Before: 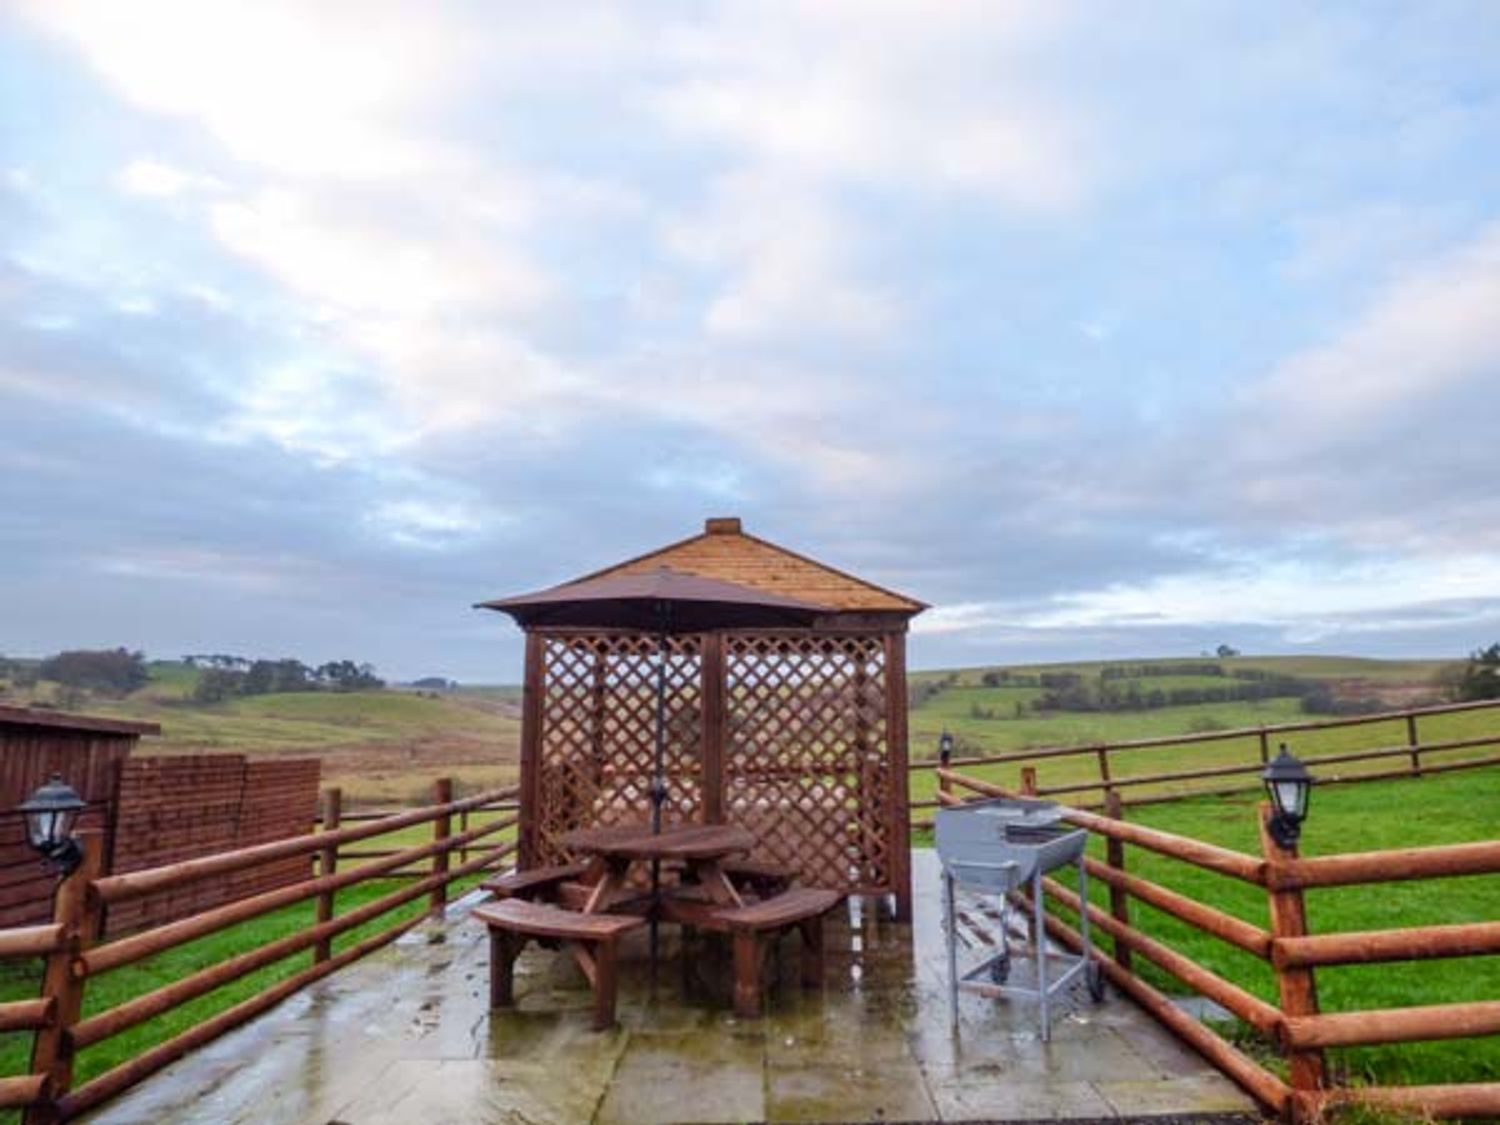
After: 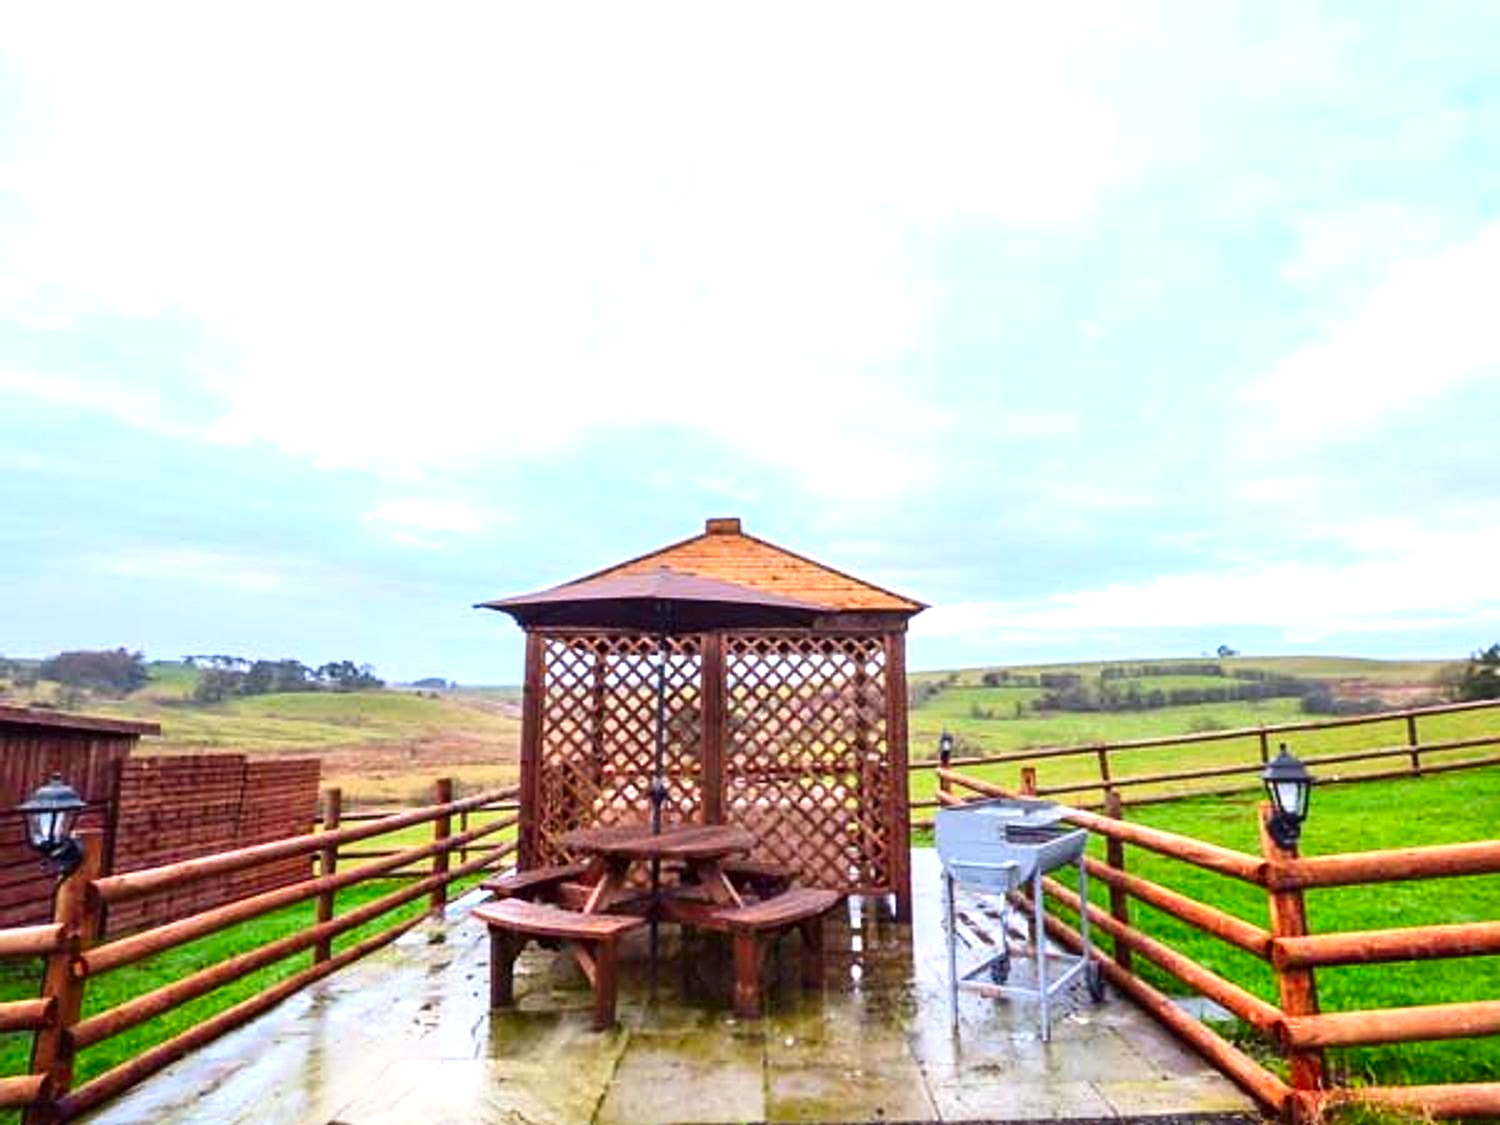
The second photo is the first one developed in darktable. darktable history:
contrast brightness saturation: contrast 0.172, saturation 0.307
sharpen: on, module defaults
exposure: black level correction 0, exposure 0.904 EV, compensate exposure bias true, compensate highlight preservation false
